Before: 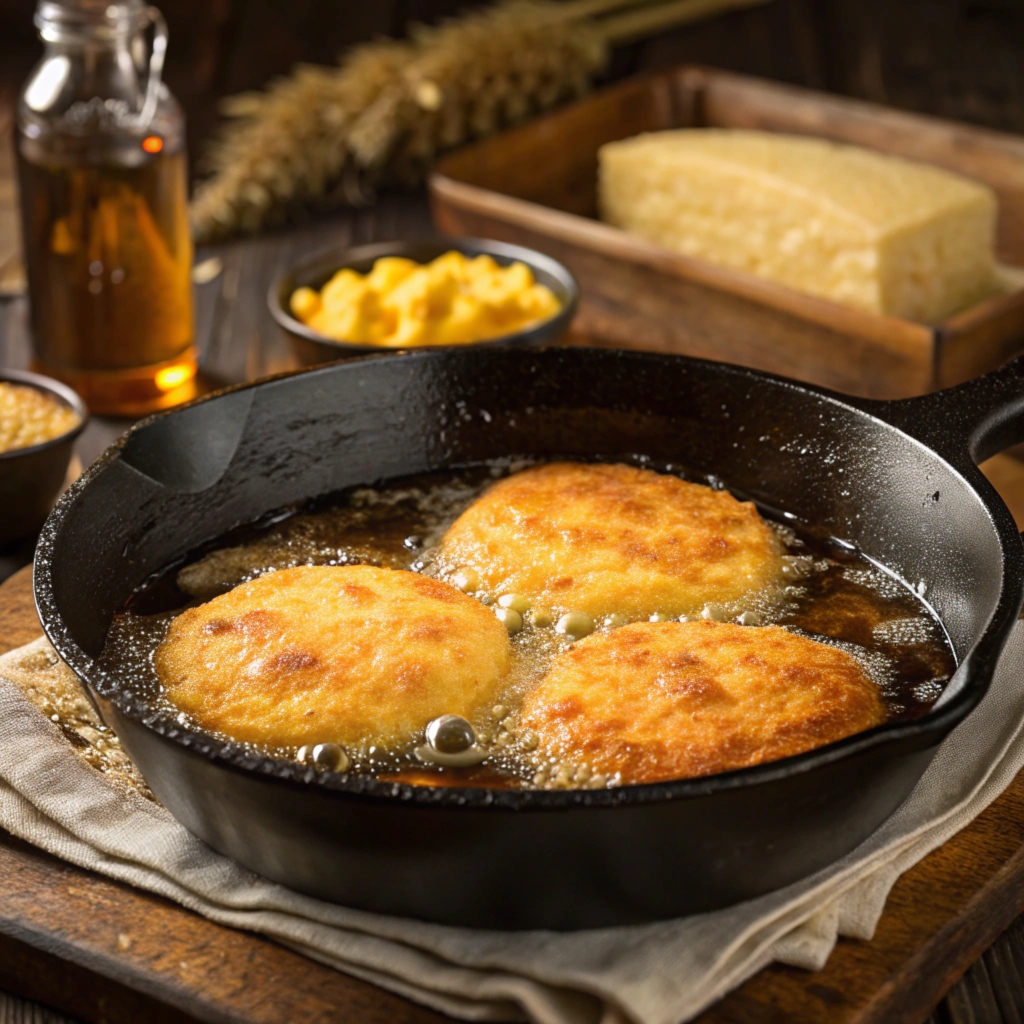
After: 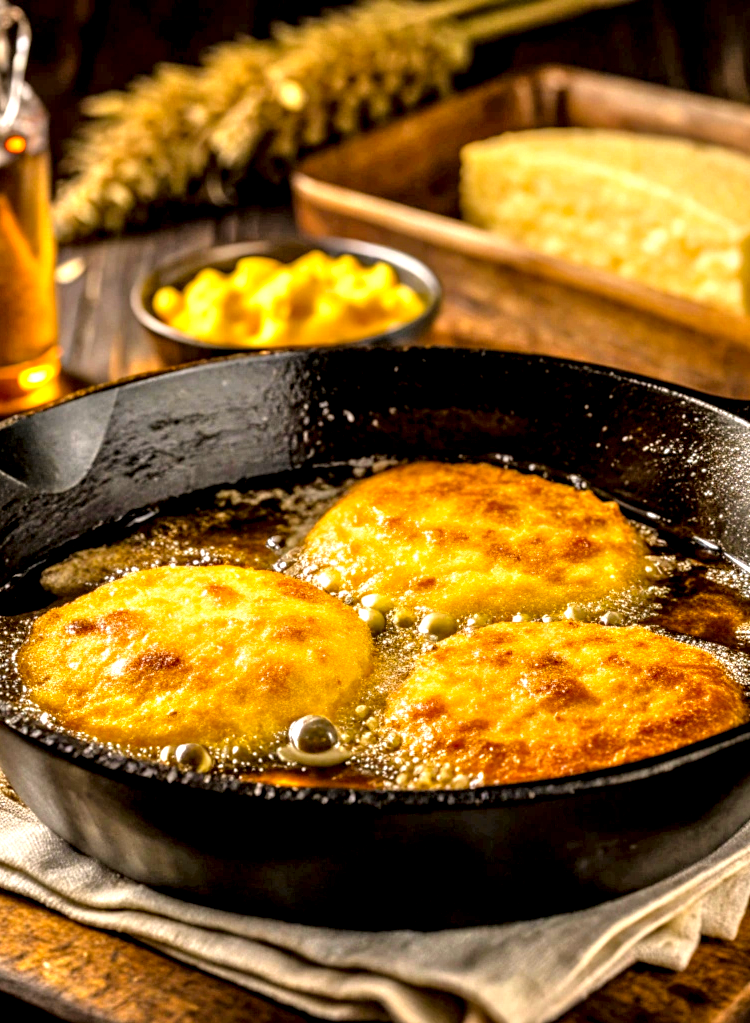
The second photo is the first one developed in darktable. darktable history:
tone equalizer: -7 EV 0.15 EV, -6 EV 0.6 EV, -5 EV 1.15 EV, -4 EV 1.33 EV, -3 EV 1.15 EV, -2 EV 0.6 EV, -1 EV 0.15 EV, mask exposure compensation -0.5 EV
crop: left 13.443%, right 13.31%
color correction: highlights a* 3.84, highlights b* 5.07
local contrast: detail 203%
color balance rgb: perceptual saturation grading › global saturation 20%, global vibrance 20%
white balance: red 1, blue 1
exposure: compensate highlight preservation false
